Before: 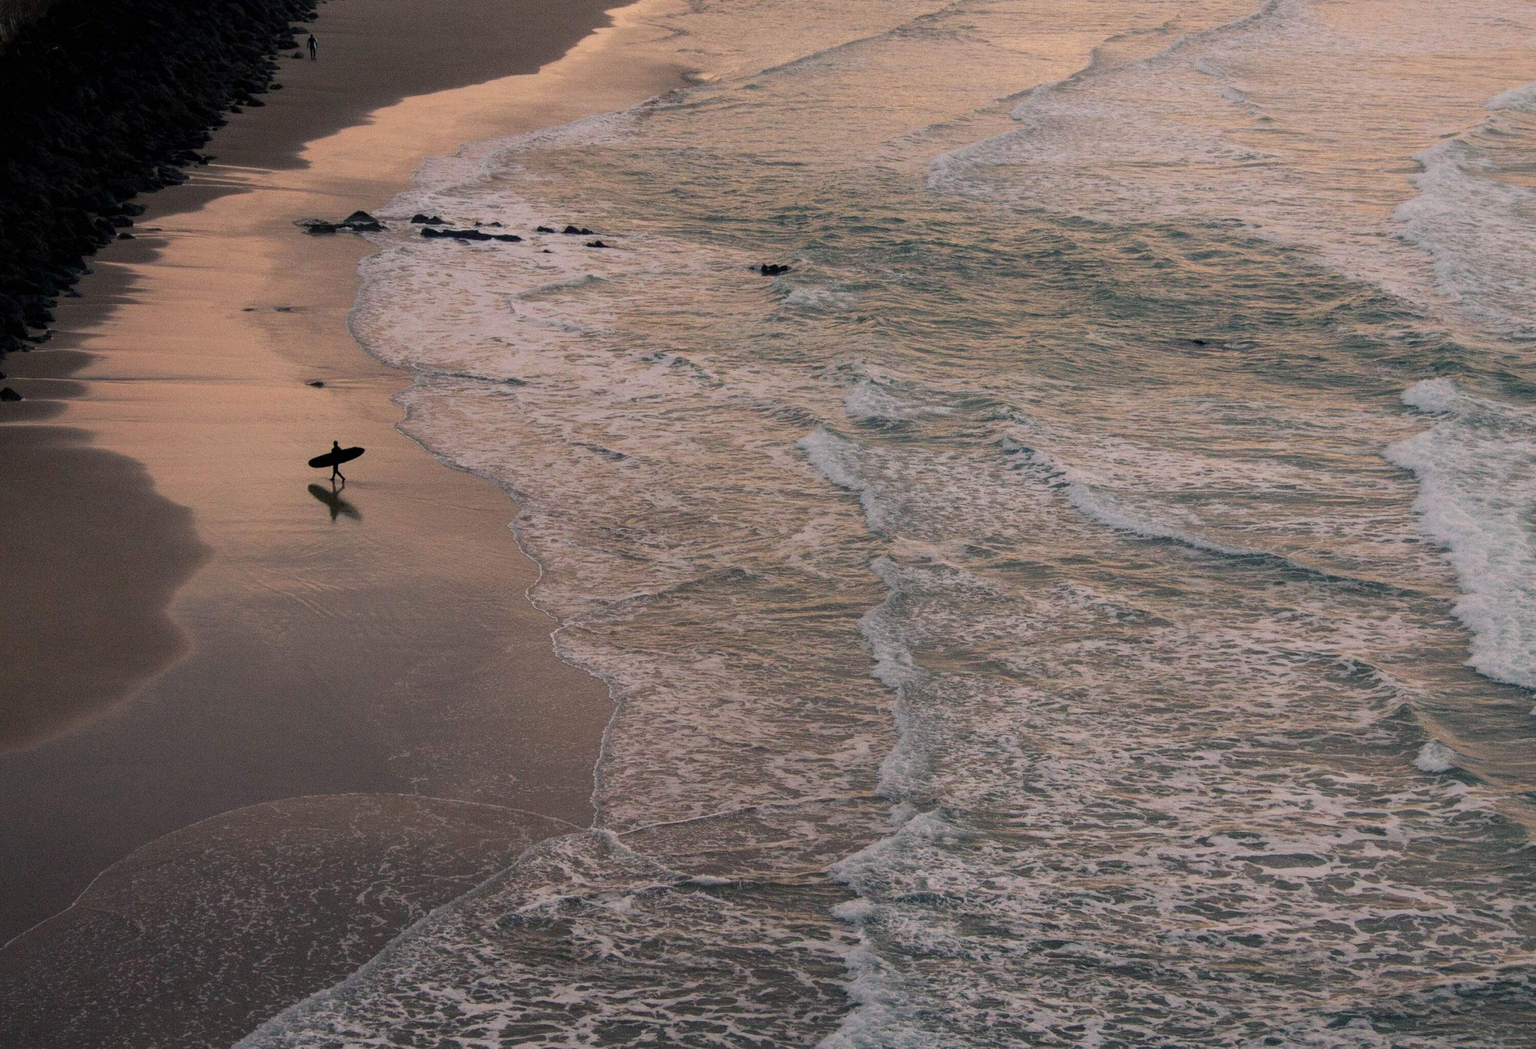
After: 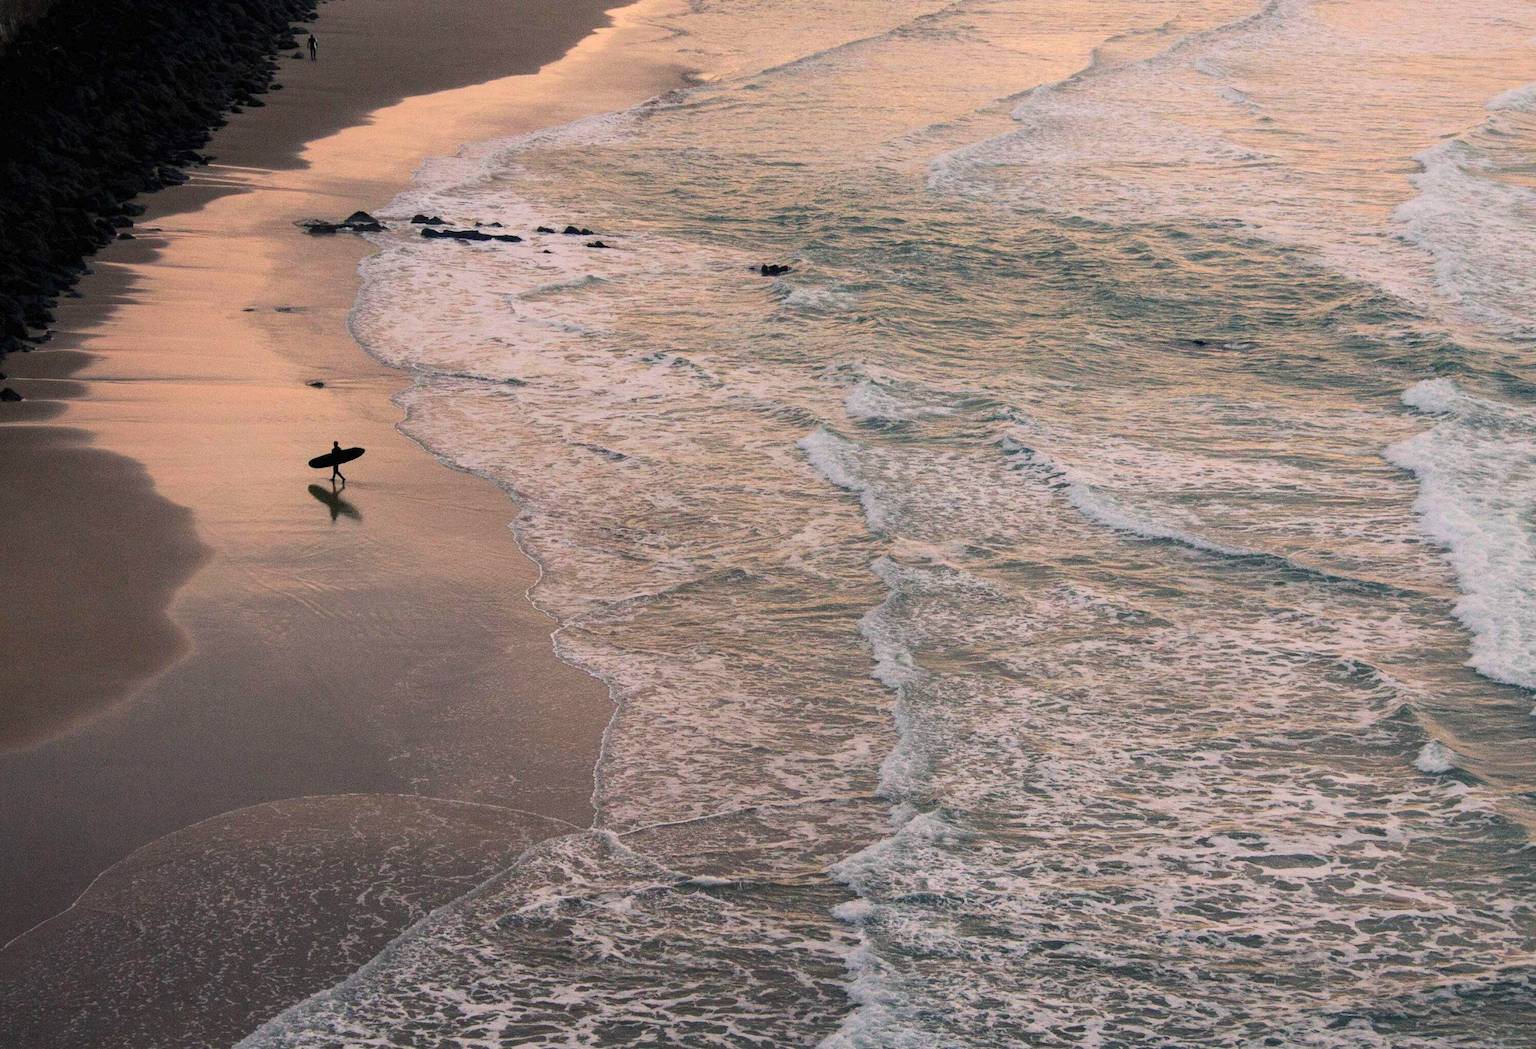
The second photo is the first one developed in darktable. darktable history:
contrast brightness saturation: contrast 0.2, brightness 0.16, saturation 0.22
vibrance: vibrance 15%
